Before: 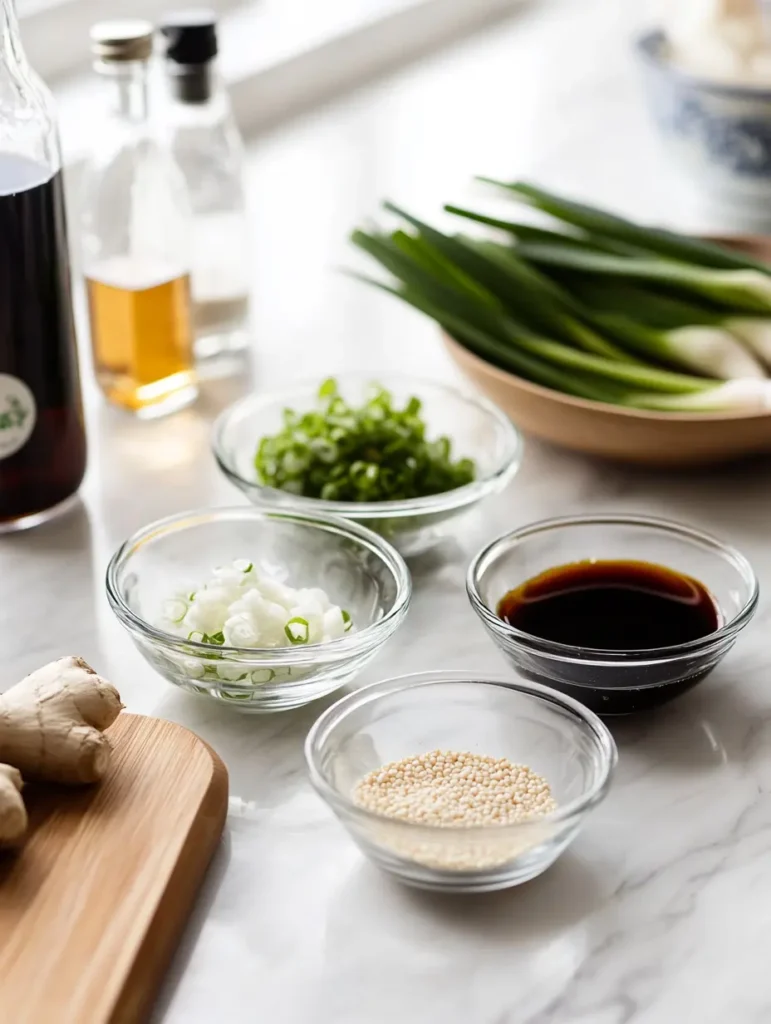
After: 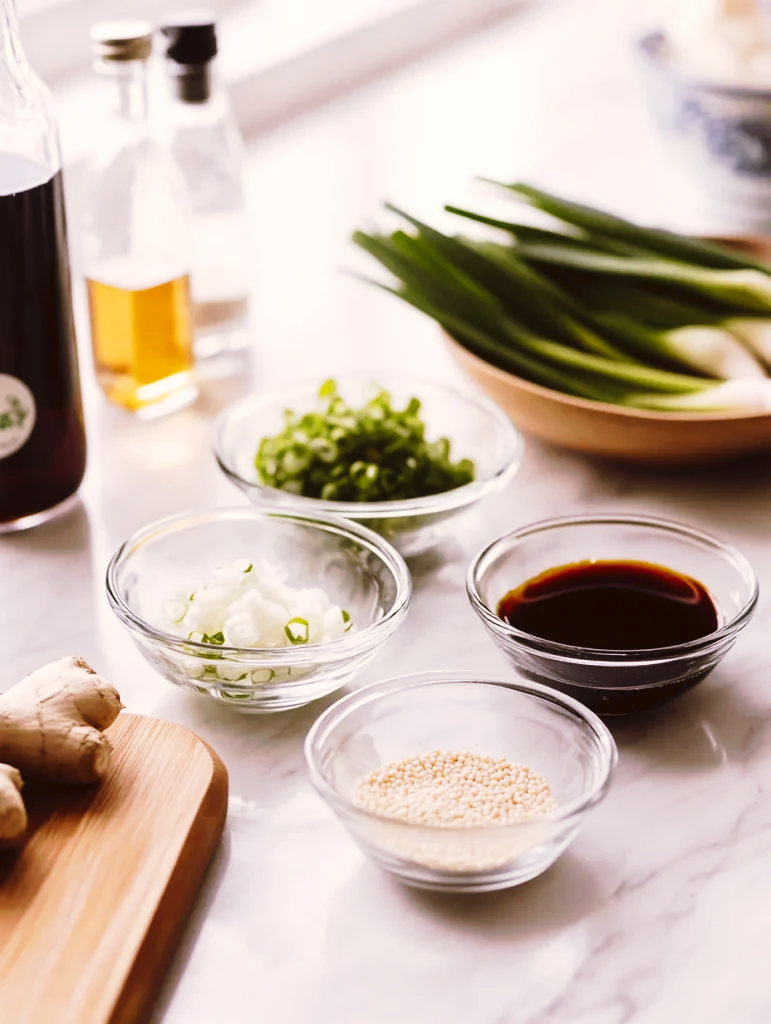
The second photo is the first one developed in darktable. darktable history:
tone curve: curves: ch0 [(0, 0) (0.003, 0.024) (0.011, 0.032) (0.025, 0.041) (0.044, 0.054) (0.069, 0.069) (0.1, 0.09) (0.136, 0.116) (0.177, 0.162) (0.224, 0.213) (0.277, 0.278) (0.335, 0.359) (0.399, 0.447) (0.468, 0.543) (0.543, 0.621) (0.623, 0.717) (0.709, 0.807) (0.801, 0.876) (0.898, 0.934) (1, 1)], preserve colors none
color look up table: target L [87.99, 87.74, 83.39, 85.35, 84.58, 72.51, 74.77, 67.24, 62.53, 58.77, 57.77, 38.76, 36.17, 200.71, 77.32, 68.86, 68.64, 52.4, 62.47, 48.08, 54.65, 50.6, 45.92, 49.69, 33.24, 28.1, 29.84, 27.09, 4.57, 79.97, 74.38, 72.56, 68.52, 54.83, 63.99, 63.42, 52.55, 54.45, 47.4, 41.75, 34.69, 30.59, 25.57, 20.86, 8.637, 97.2, 71.59, 62.26, 48.08], target a [-14.81, -30.91, -52.17, -52.6, -0.279, 5.594, 5.846, -33.92, -43.58, -32.8, -3.669, -19.6, -18.15, 0, 28.3, 31.25, 25.48, 60.41, 24.71, 66.39, 32.67, 13.34, 64.43, 8.303, 44.96, 34.54, 9.435, 40.65, 20.14, 35.64, 24.19, 18.04, 46.86, 74.39, 63.89, 39.66, 63.76, 12.67, 33.9, 4.836, 53.43, 36.29, 40.91, 5.736, 29.28, -4.457, -21.84, -5.478, -4.54], target b [87.74, -2.649, 69.33, 31.5, 35.71, 58.1, 7.94, 31.71, 55.08, 3.769, 53.06, 36.67, 4.068, -0.001, 14.41, 37.69, 66.31, 14.97, 57.05, 55.69, 22.21, 3.033, 42.27, 34.97, 46.06, 18.61, 18.66, 19.41, 7.324, -25.27, -12.69, -34.06, -14.9, -37.49, -50.5, -49.08, -17.86, -62.54, -28.9, -20.27, -54.99, -77.06, -6.588, -25.13, -43.67, 3.116, -28.8, -16.68, -42.12], num patches 49
